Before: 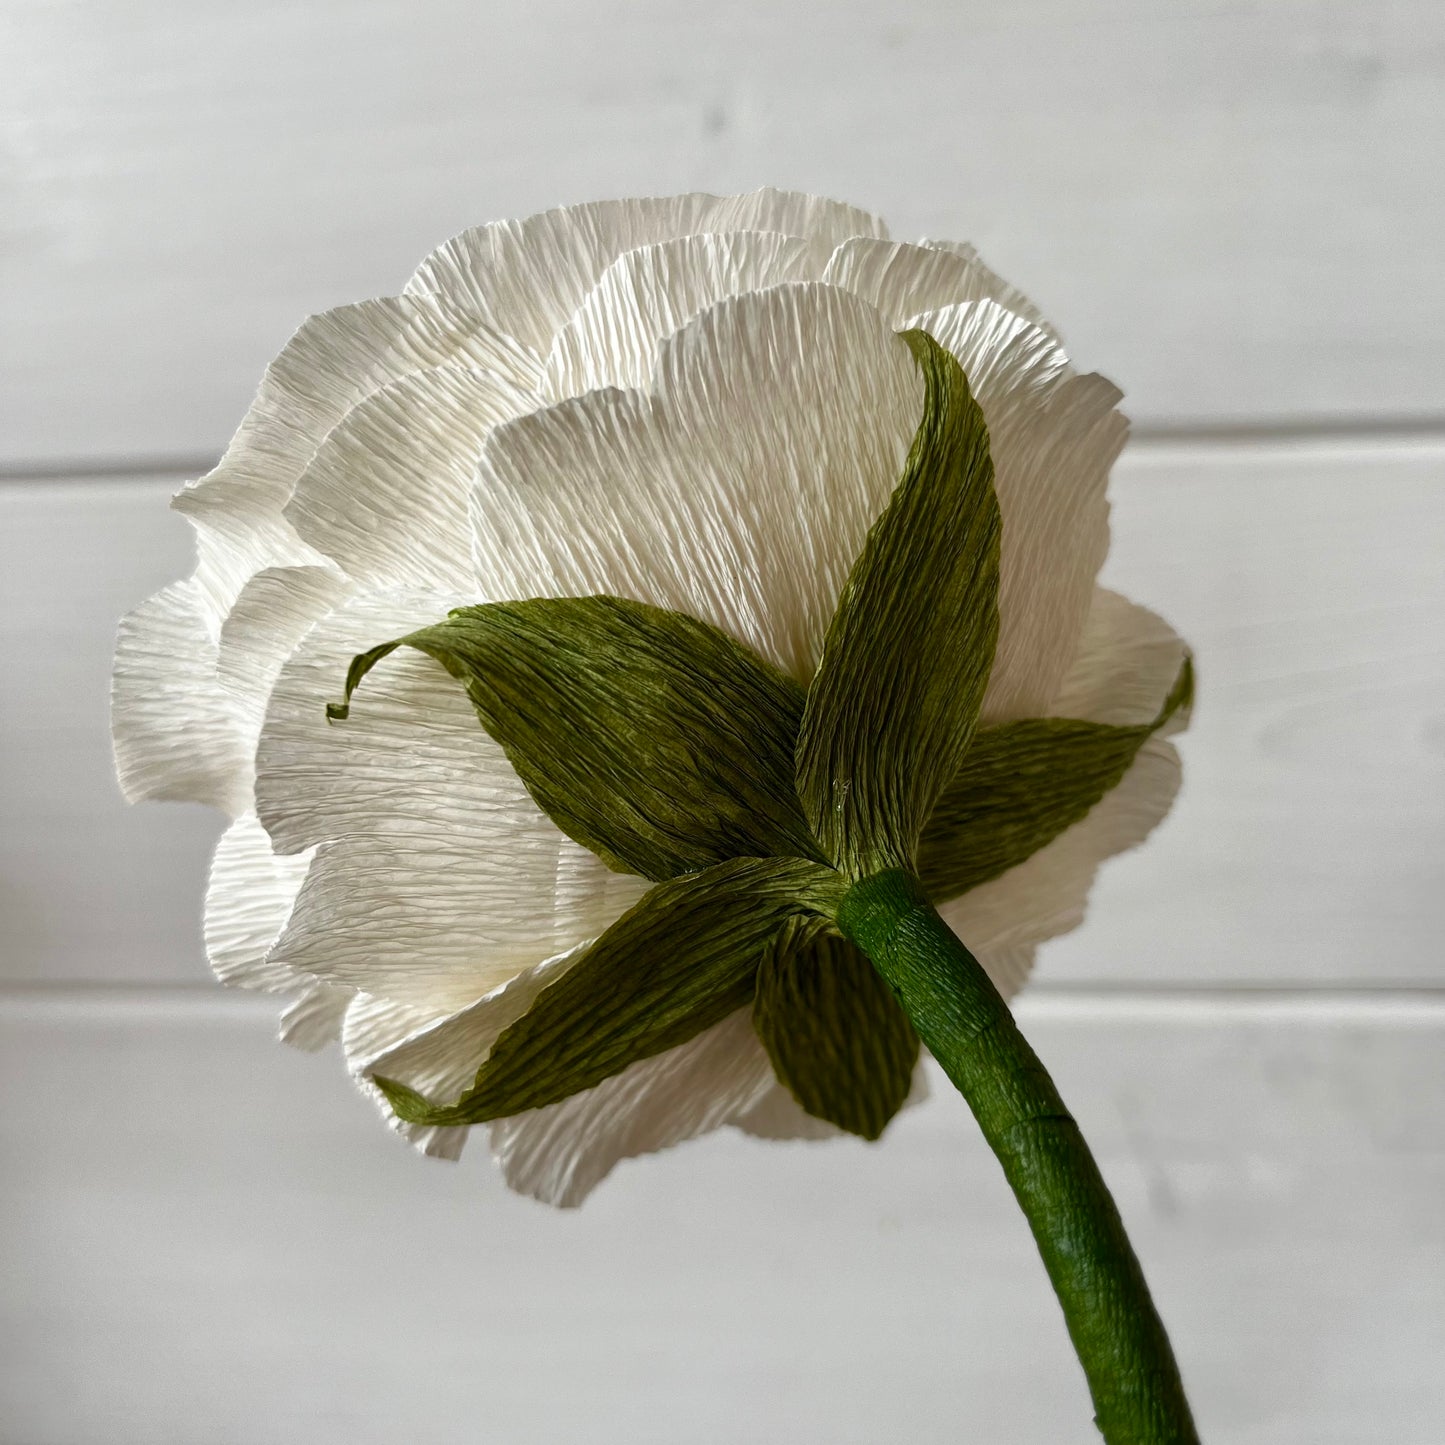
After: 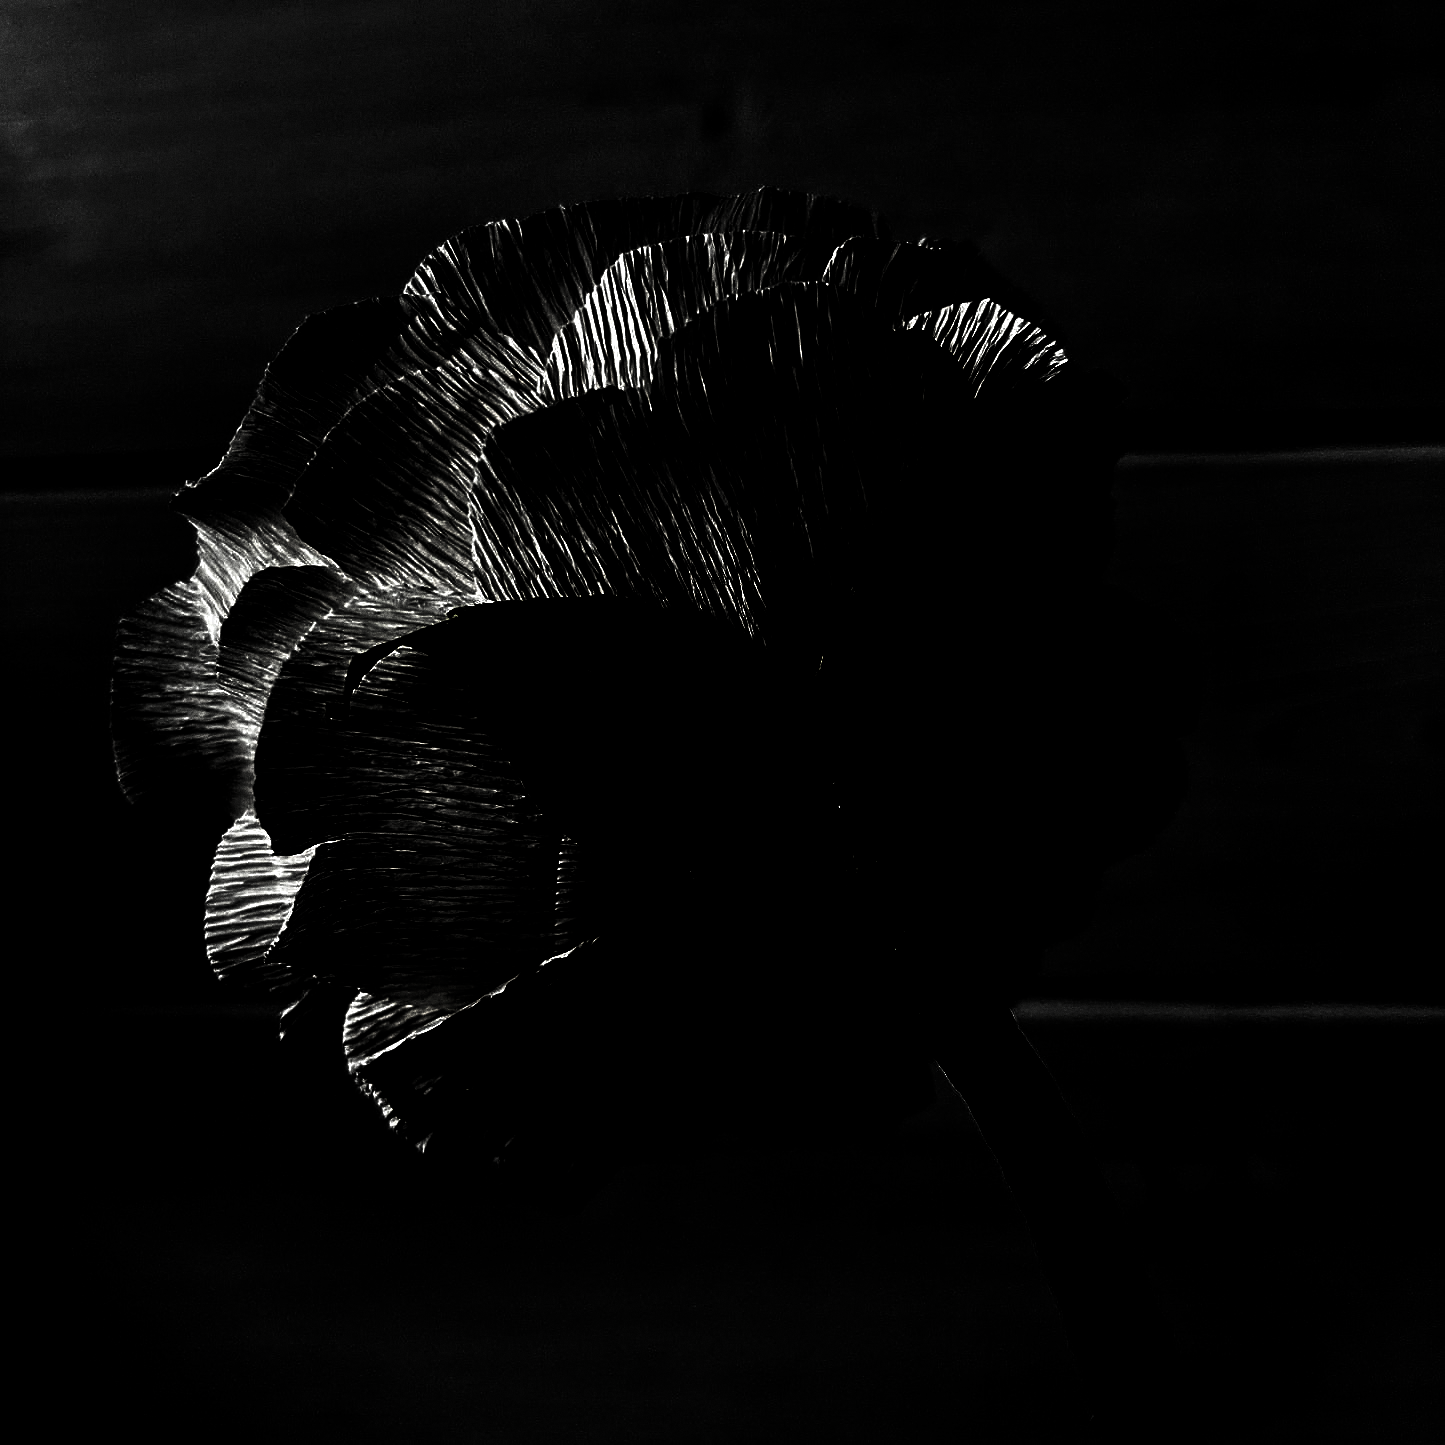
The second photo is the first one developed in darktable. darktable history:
grain: coarseness 0.09 ISO, strength 40%
levels: levels [0.721, 0.937, 0.997]
sharpen: on, module defaults
